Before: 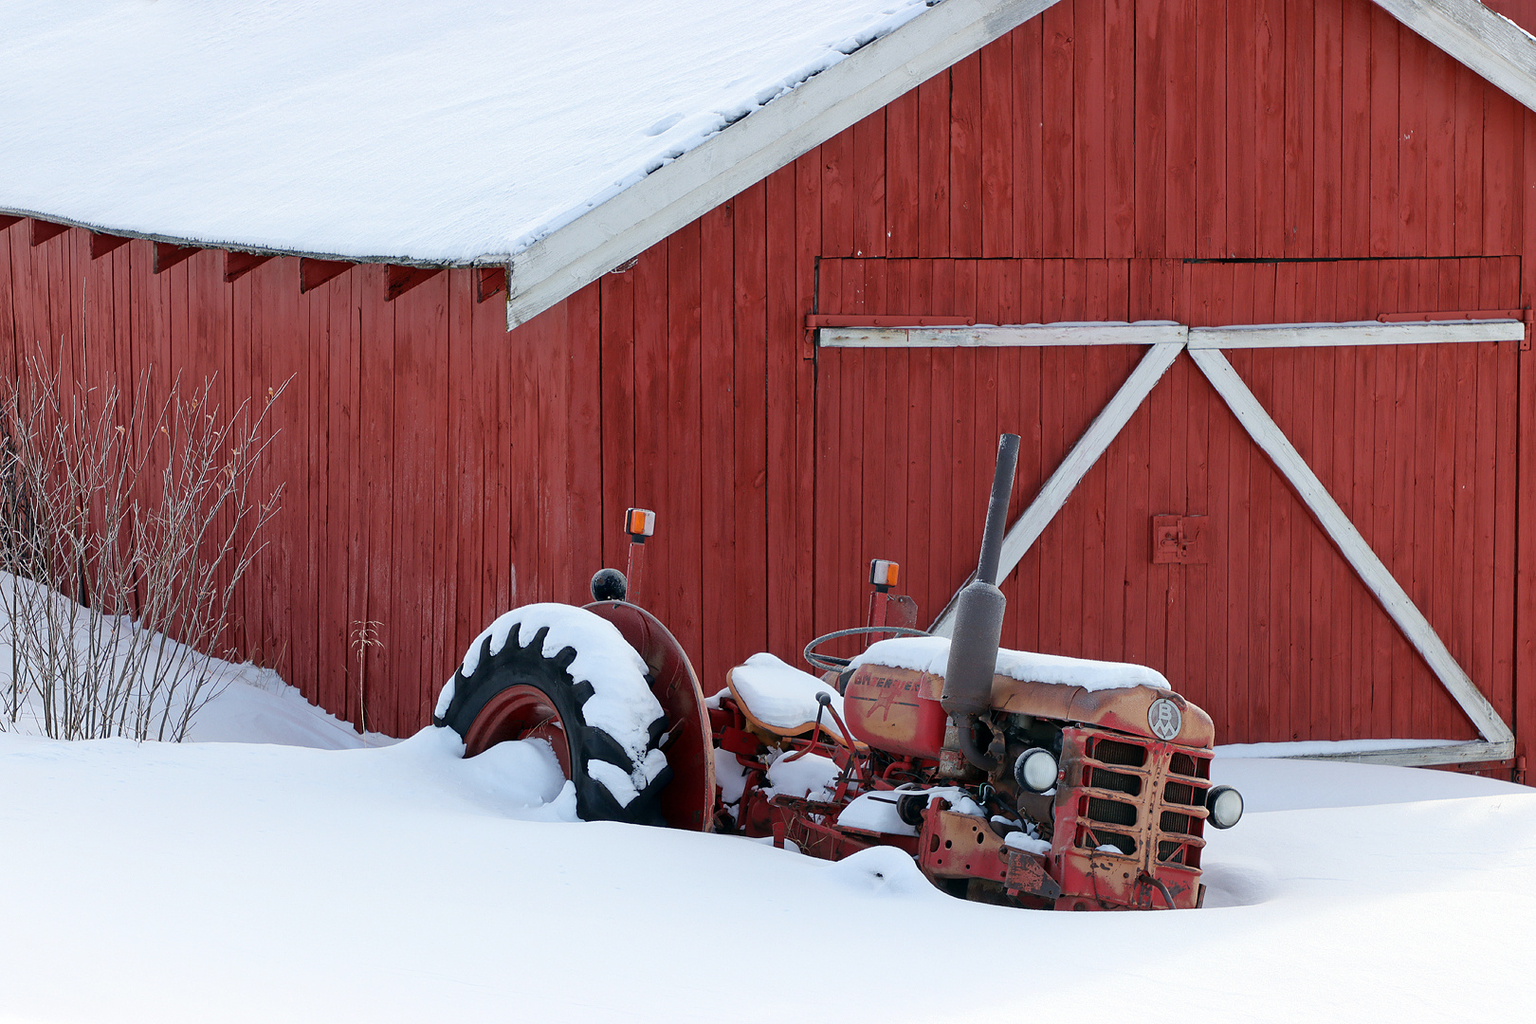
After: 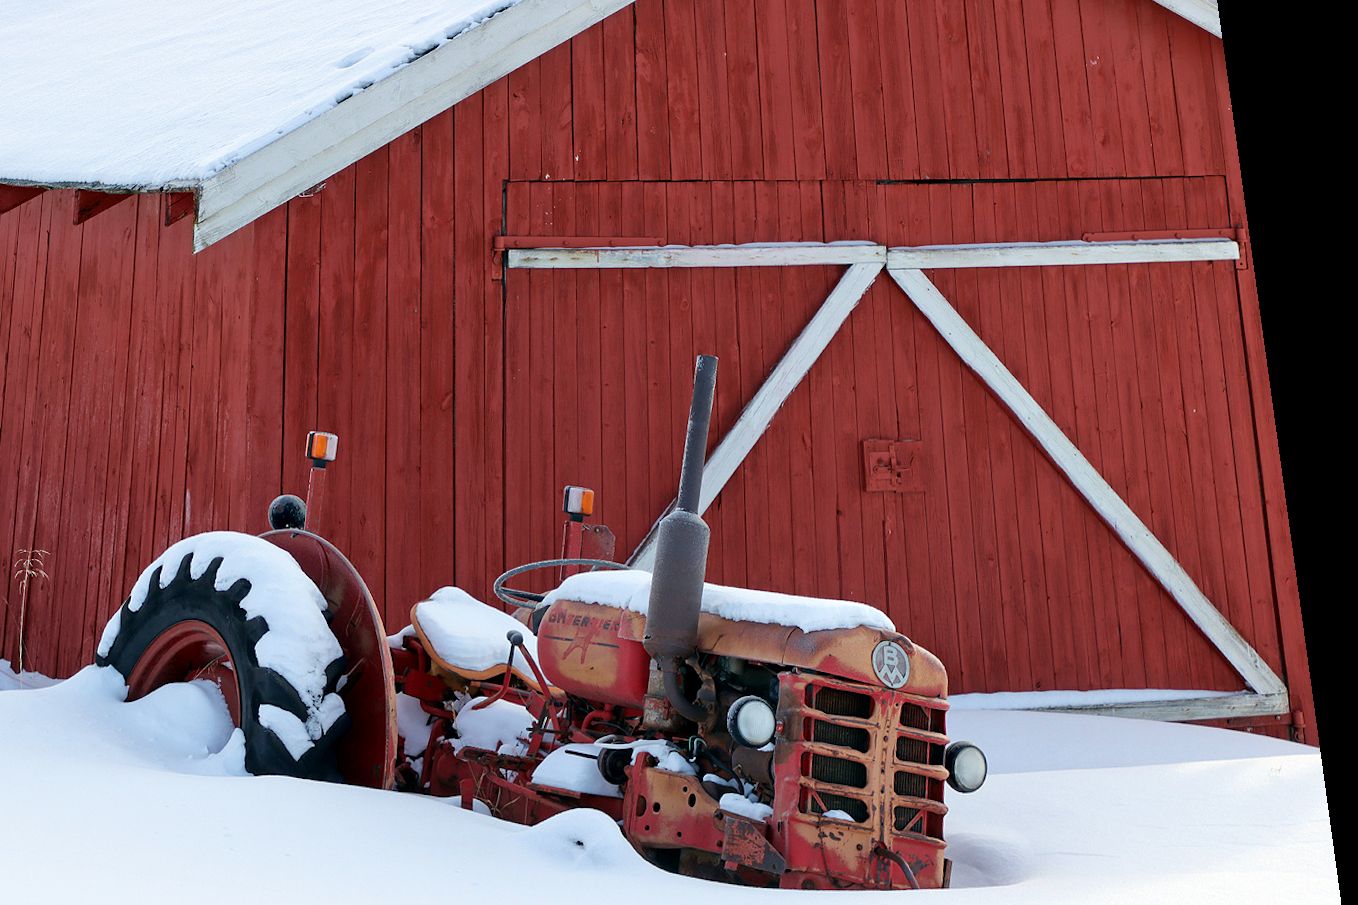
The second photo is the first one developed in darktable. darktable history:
contrast equalizer: octaves 7, y [[0.6 ×6], [0.55 ×6], [0 ×6], [0 ×6], [0 ×6]], mix 0.15
crop: left 23.095%, top 5.827%, bottom 11.854%
rotate and perspective: rotation 0.128°, lens shift (vertical) -0.181, lens shift (horizontal) -0.044, shear 0.001, automatic cropping off
velvia: on, module defaults
